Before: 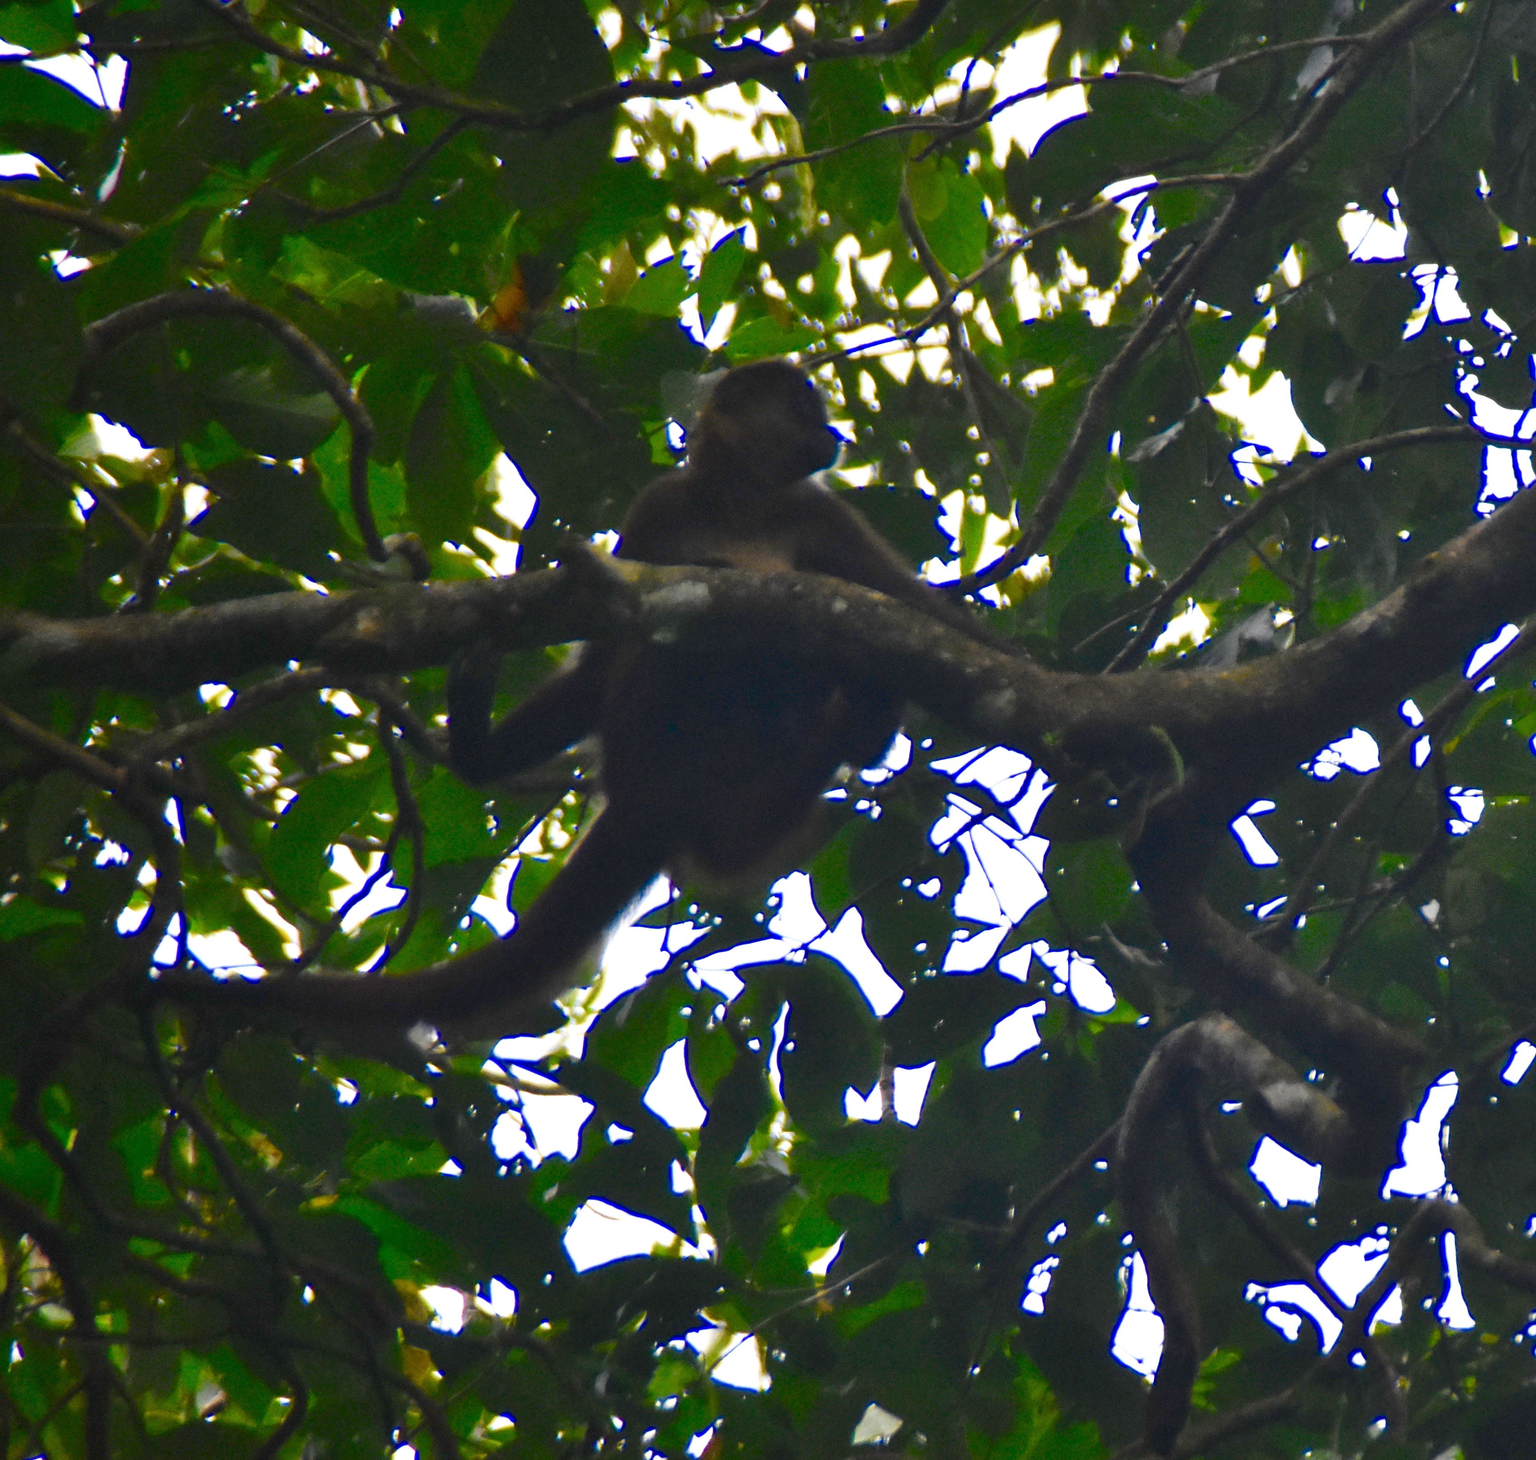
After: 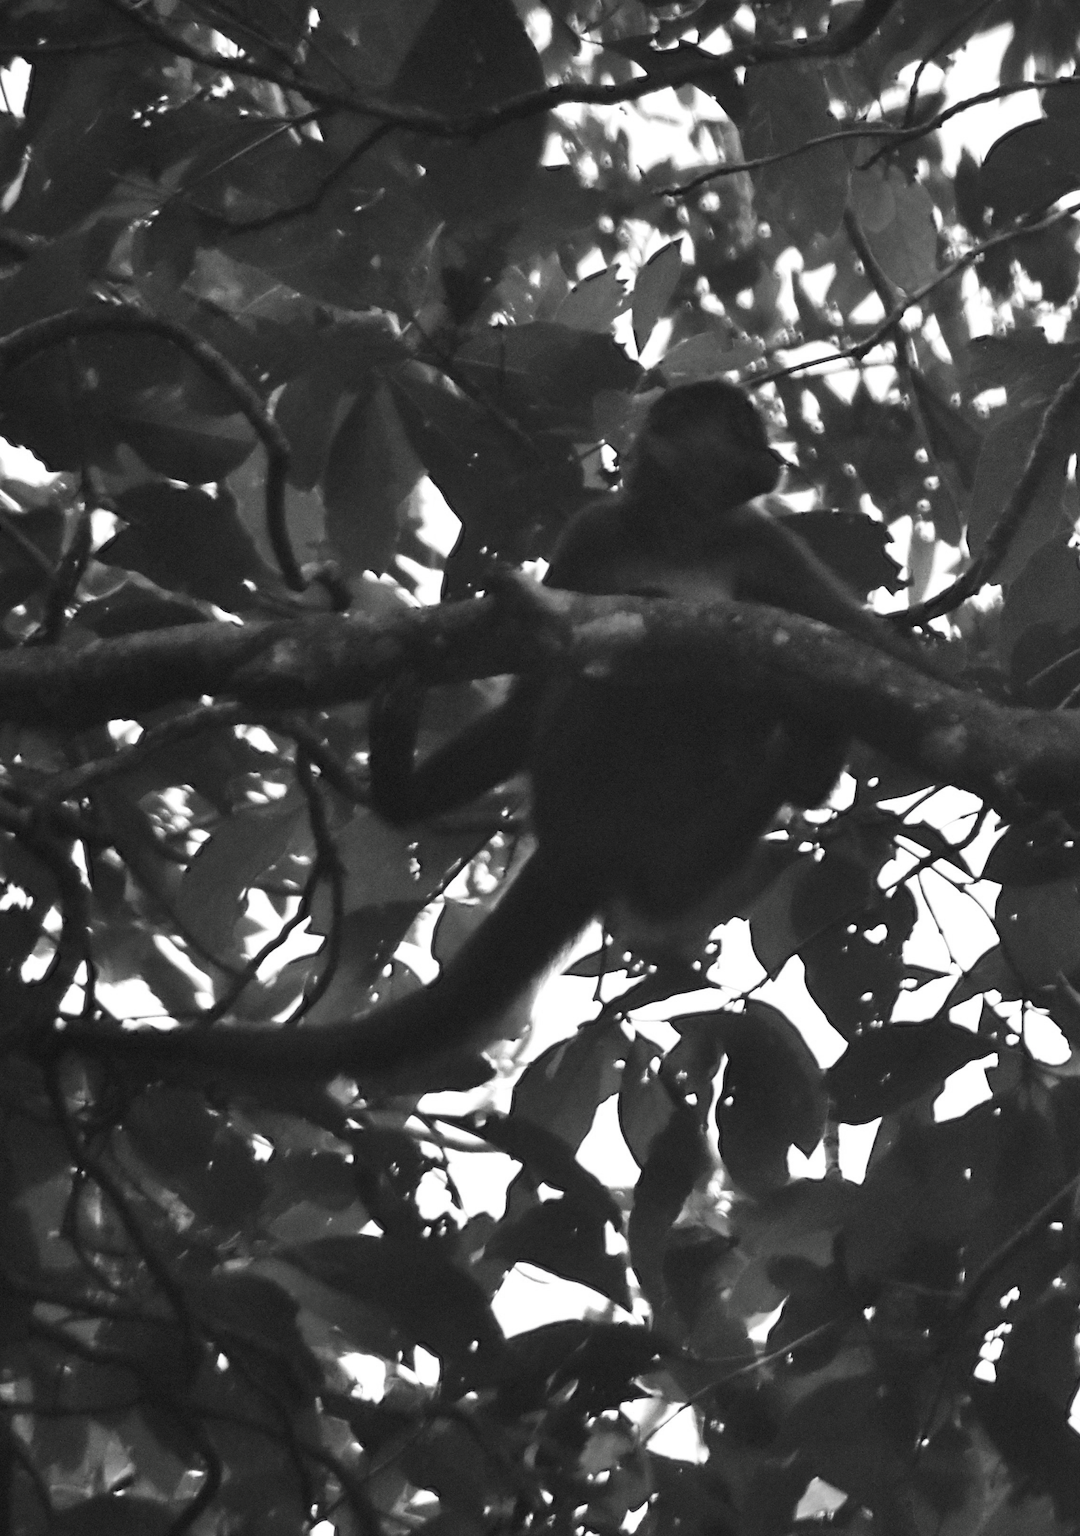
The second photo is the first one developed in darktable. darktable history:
crop and rotate: left 6.343%, right 26.775%
contrast brightness saturation: saturation -0.985
